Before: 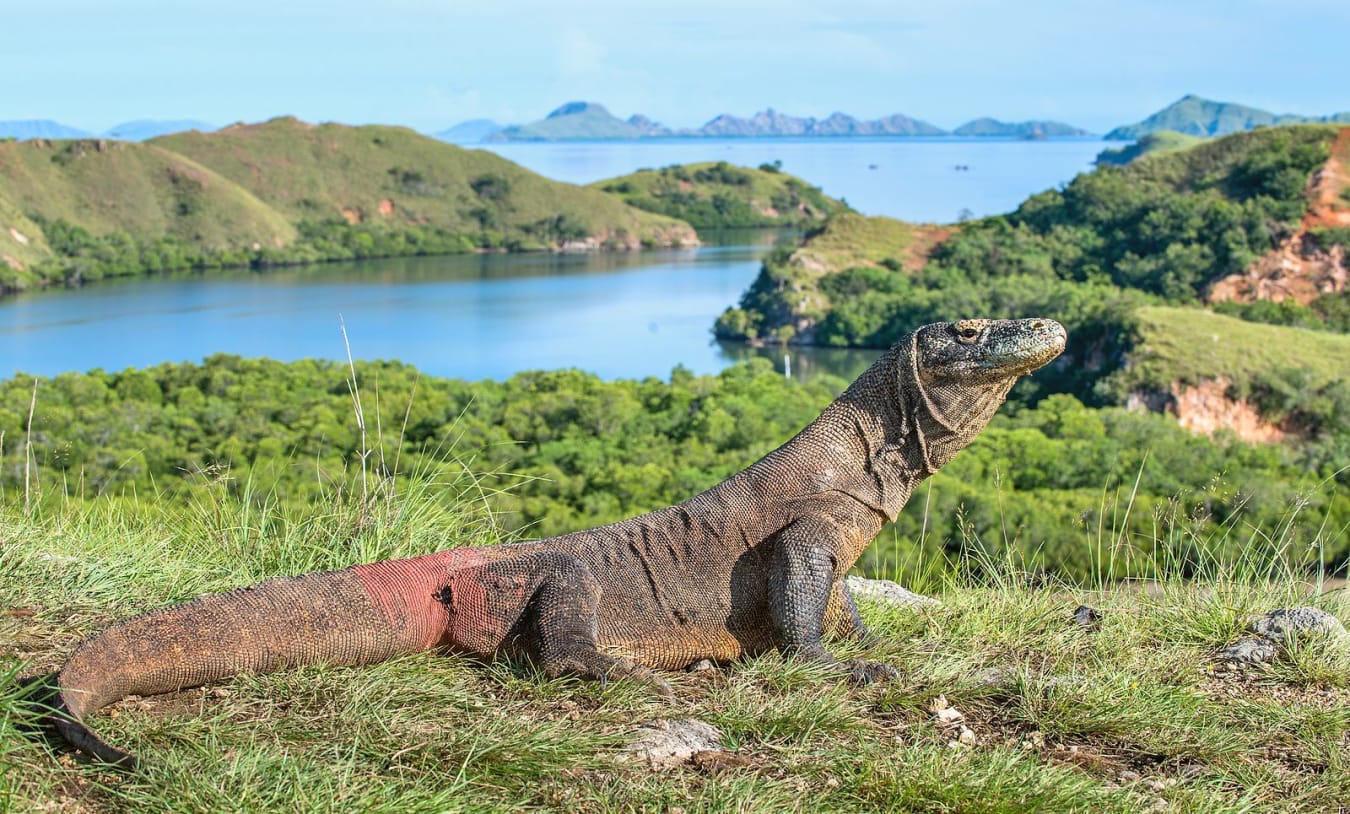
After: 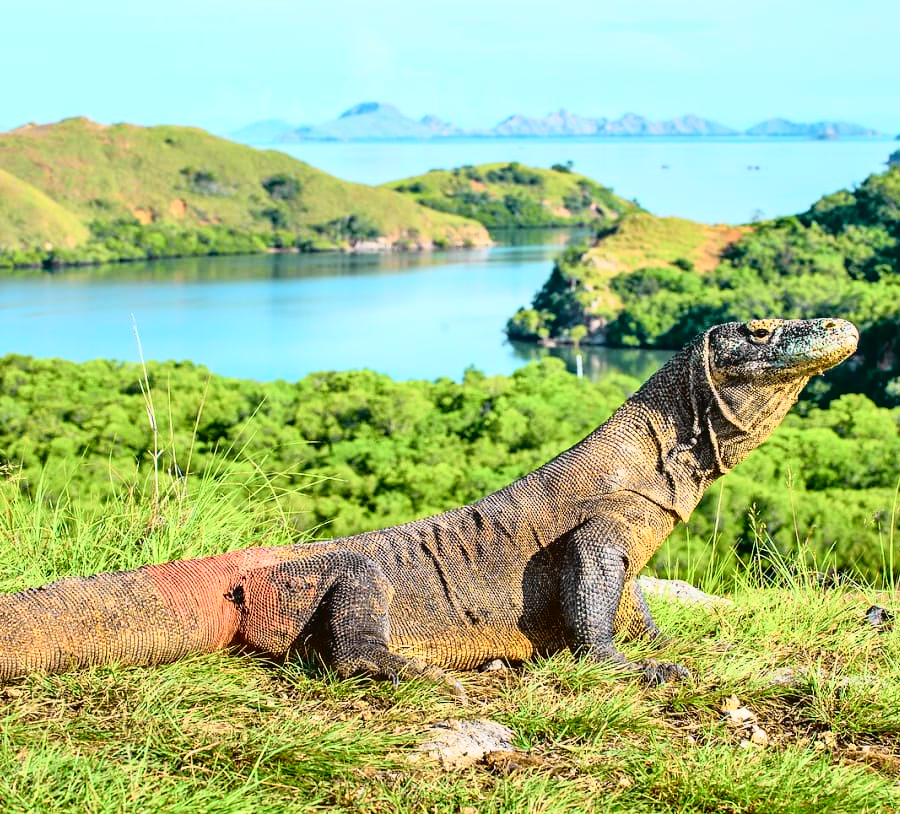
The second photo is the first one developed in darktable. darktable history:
exposure: exposure 0.127 EV, compensate exposure bias true, compensate highlight preservation false
tone curve: curves: ch0 [(0, 0.022) (0.177, 0.086) (0.392, 0.438) (0.704, 0.844) (0.858, 0.938) (1, 0.981)]; ch1 [(0, 0) (0.402, 0.36) (0.476, 0.456) (0.498, 0.501) (0.518, 0.521) (0.58, 0.598) (0.619, 0.65) (0.692, 0.737) (1, 1)]; ch2 [(0, 0) (0.415, 0.438) (0.483, 0.499) (0.503, 0.507) (0.526, 0.537) (0.563, 0.624) (0.626, 0.714) (0.699, 0.753) (0.997, 0.858)], color space Lab, independent channels, preserve colors none
crop: left 15.435%, right 17.827%
